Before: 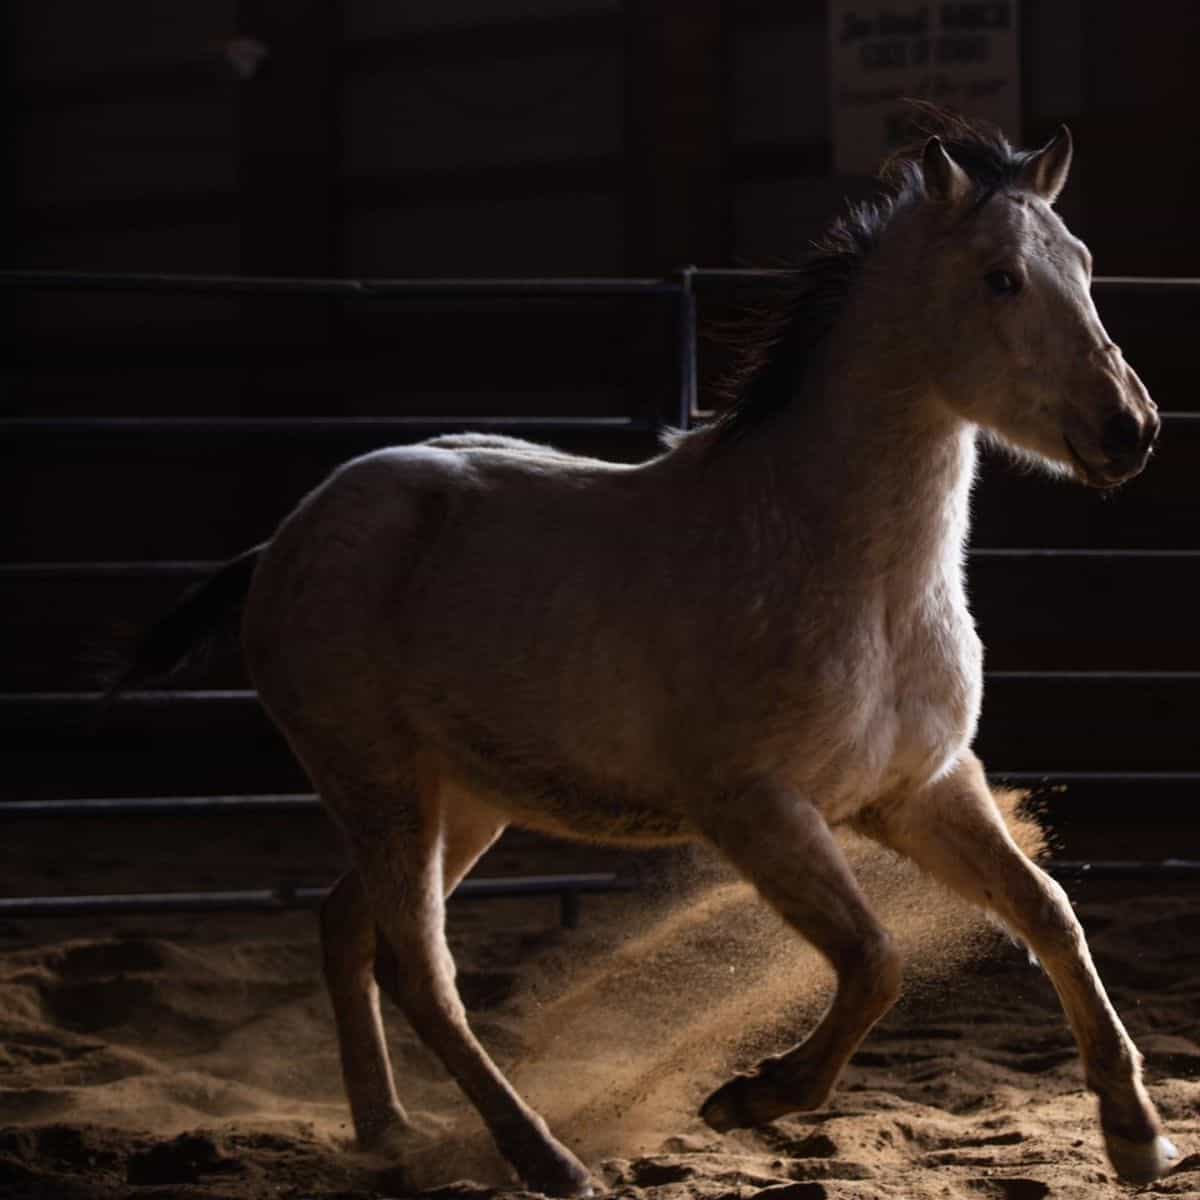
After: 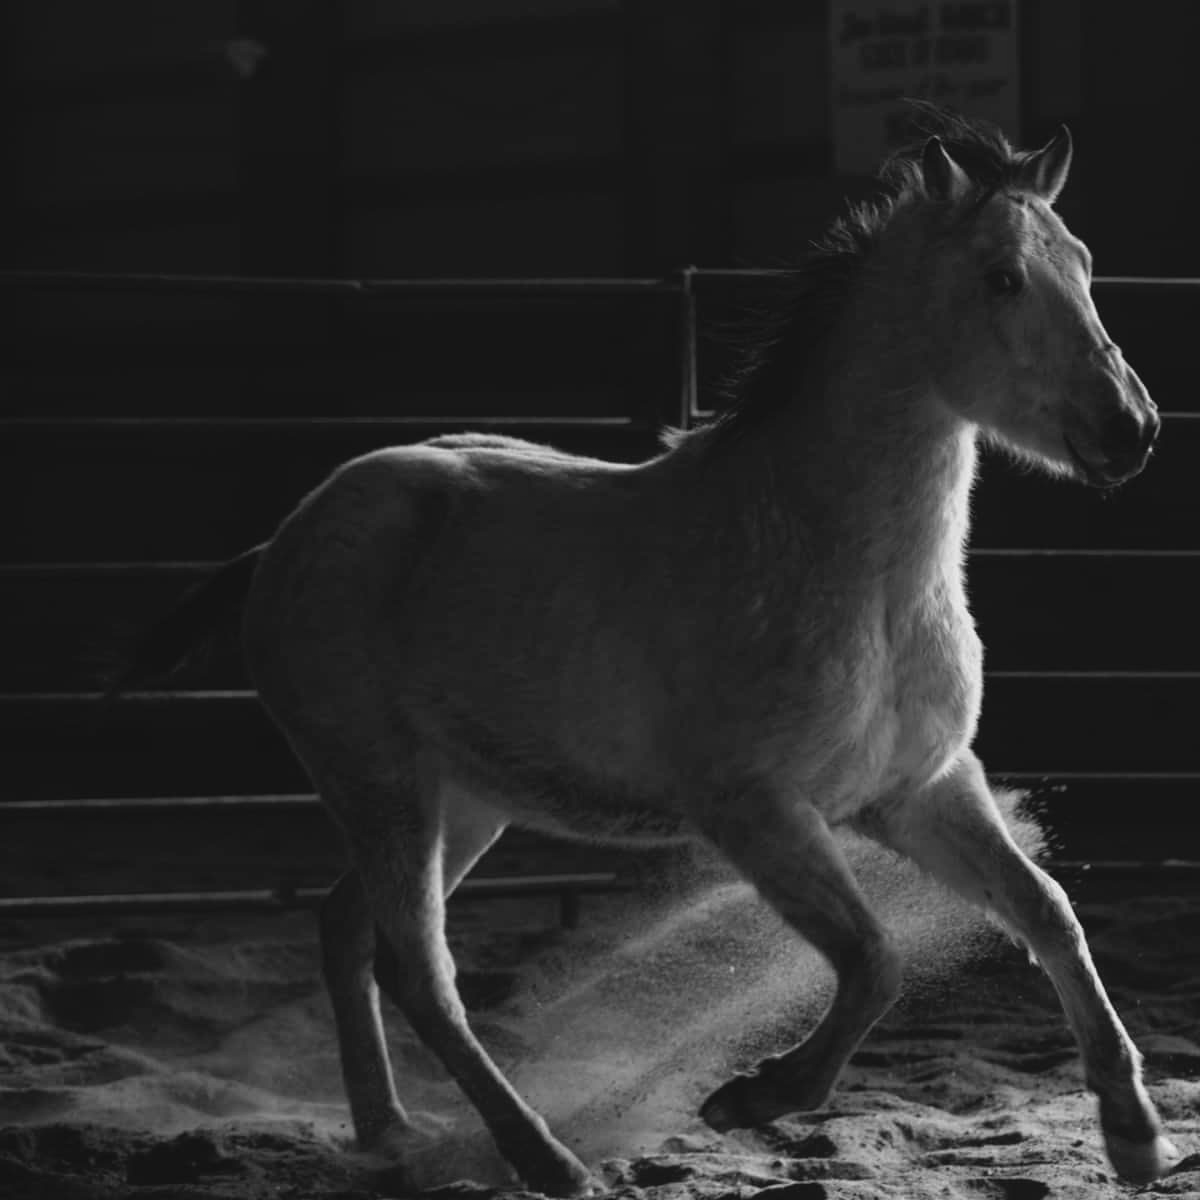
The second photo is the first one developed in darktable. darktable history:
monochrome: a 32, b 64, size 2.3
contrast brightness saturation: contrast -0.11
